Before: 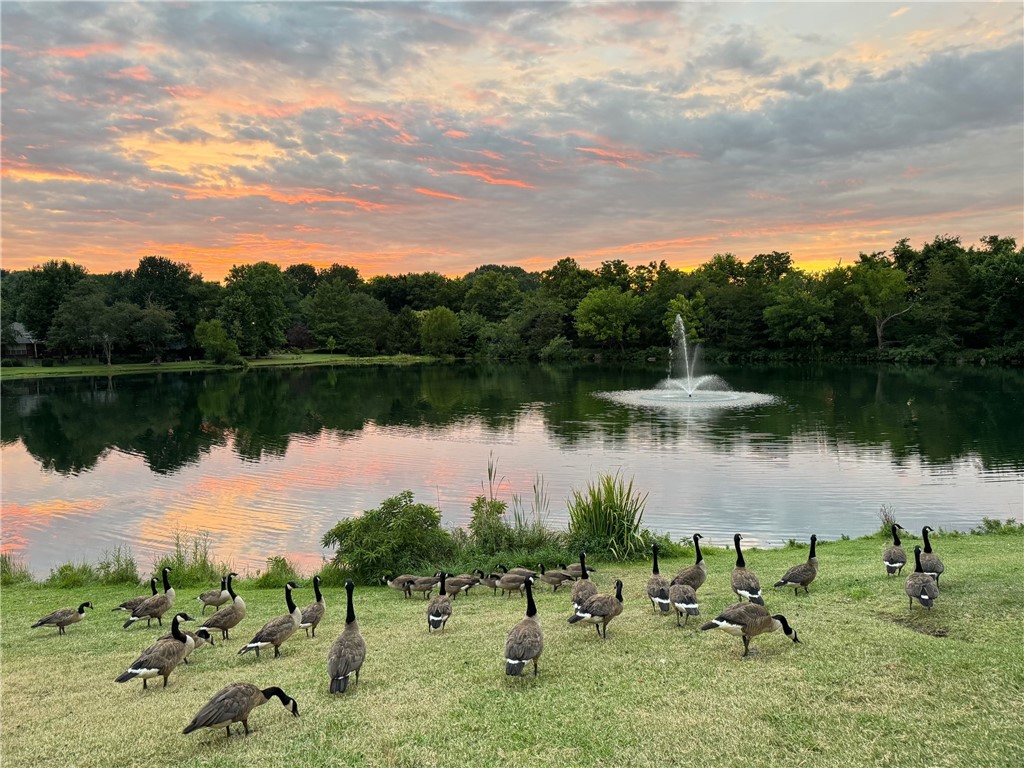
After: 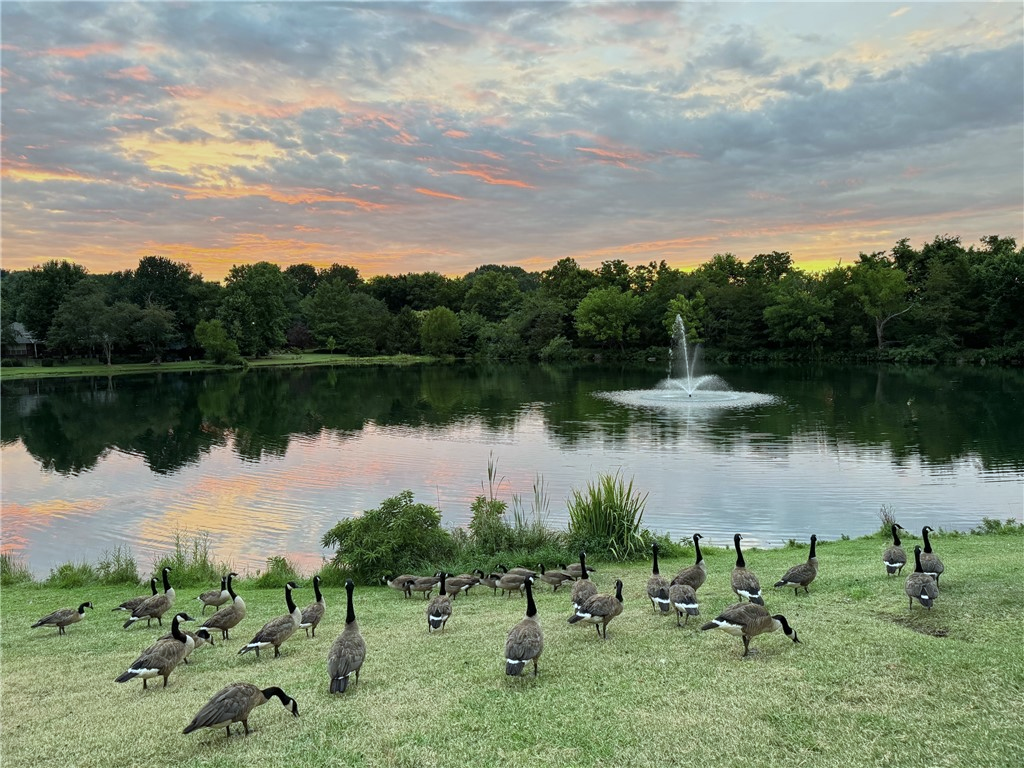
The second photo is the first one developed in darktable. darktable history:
color zones: curves: ch1 [(0.113, 0.438) (0.75, 0.5)]; ch2 [(0.12, 0.526) (0.75, 0.5)]
white balance: red 0.925, blue 1.046
